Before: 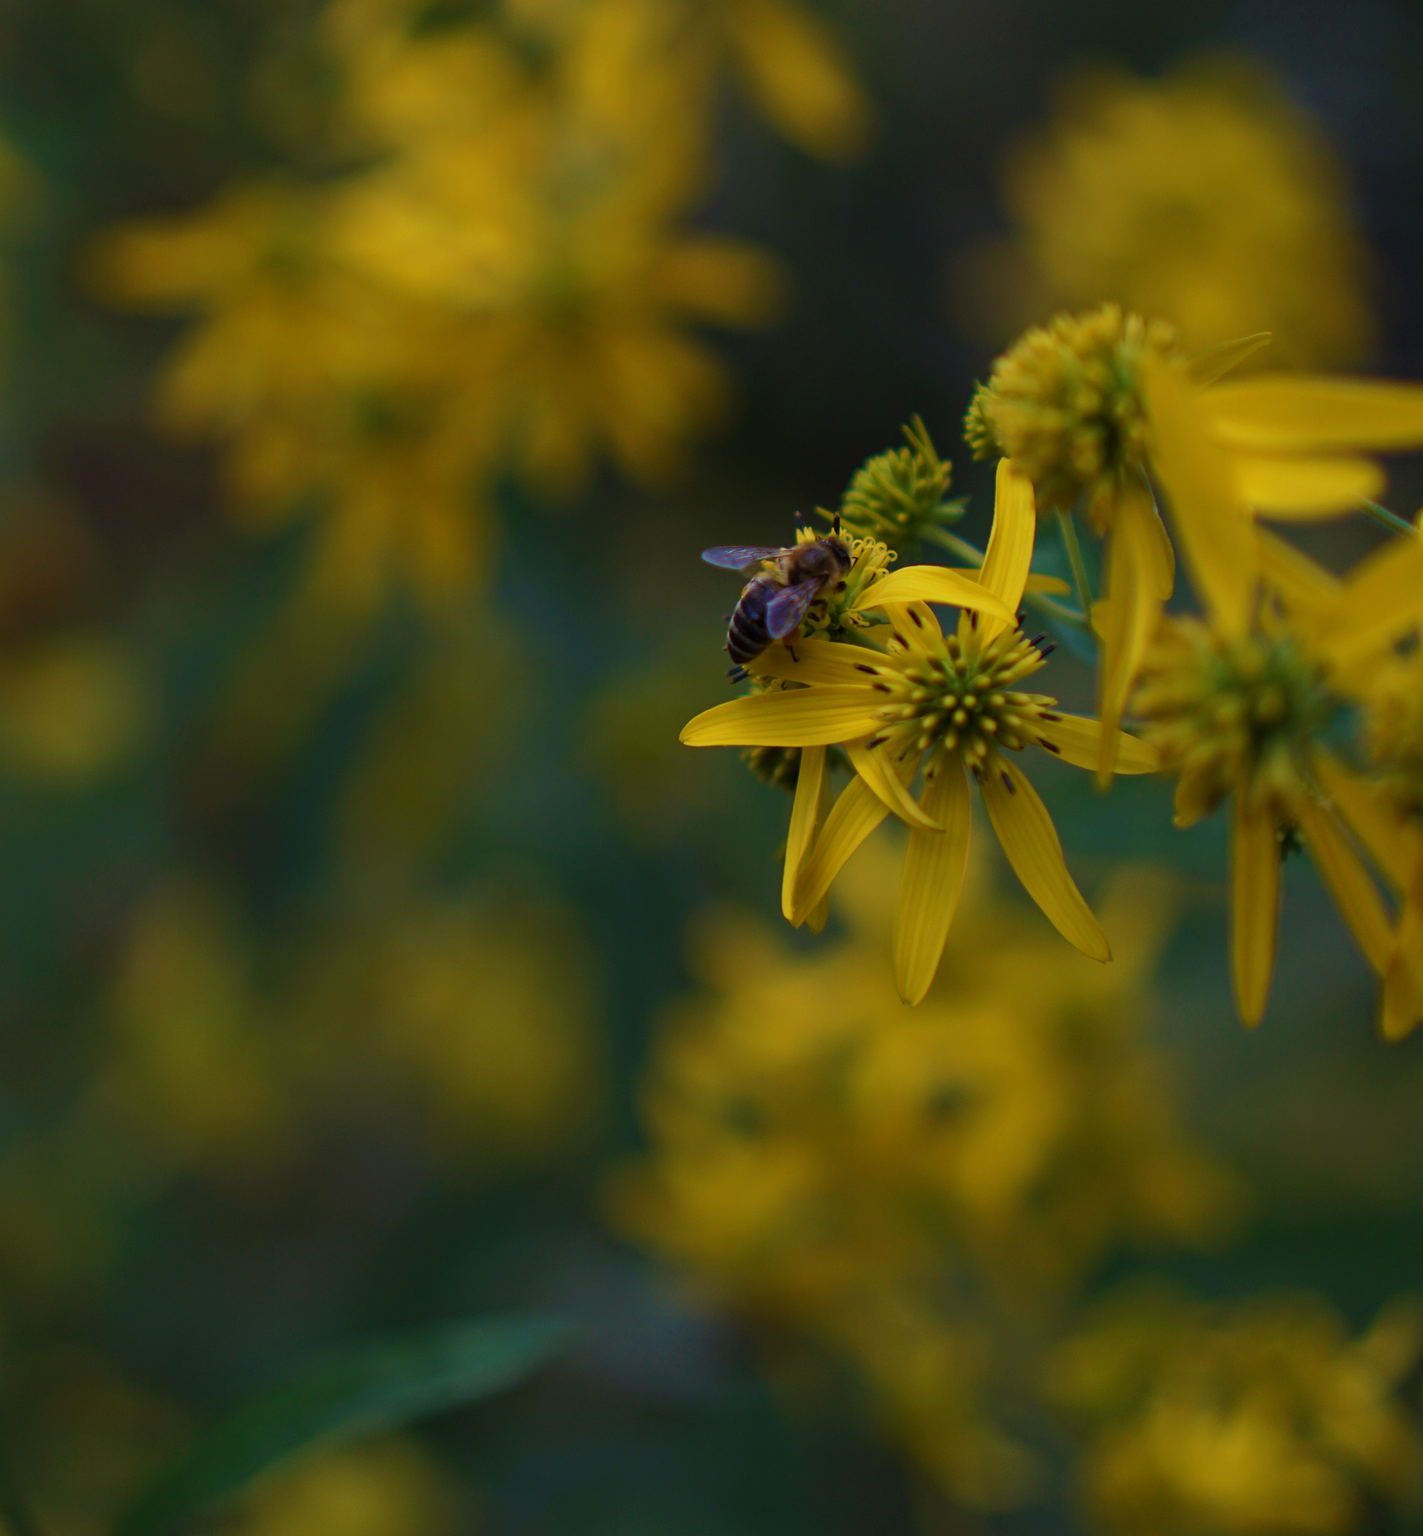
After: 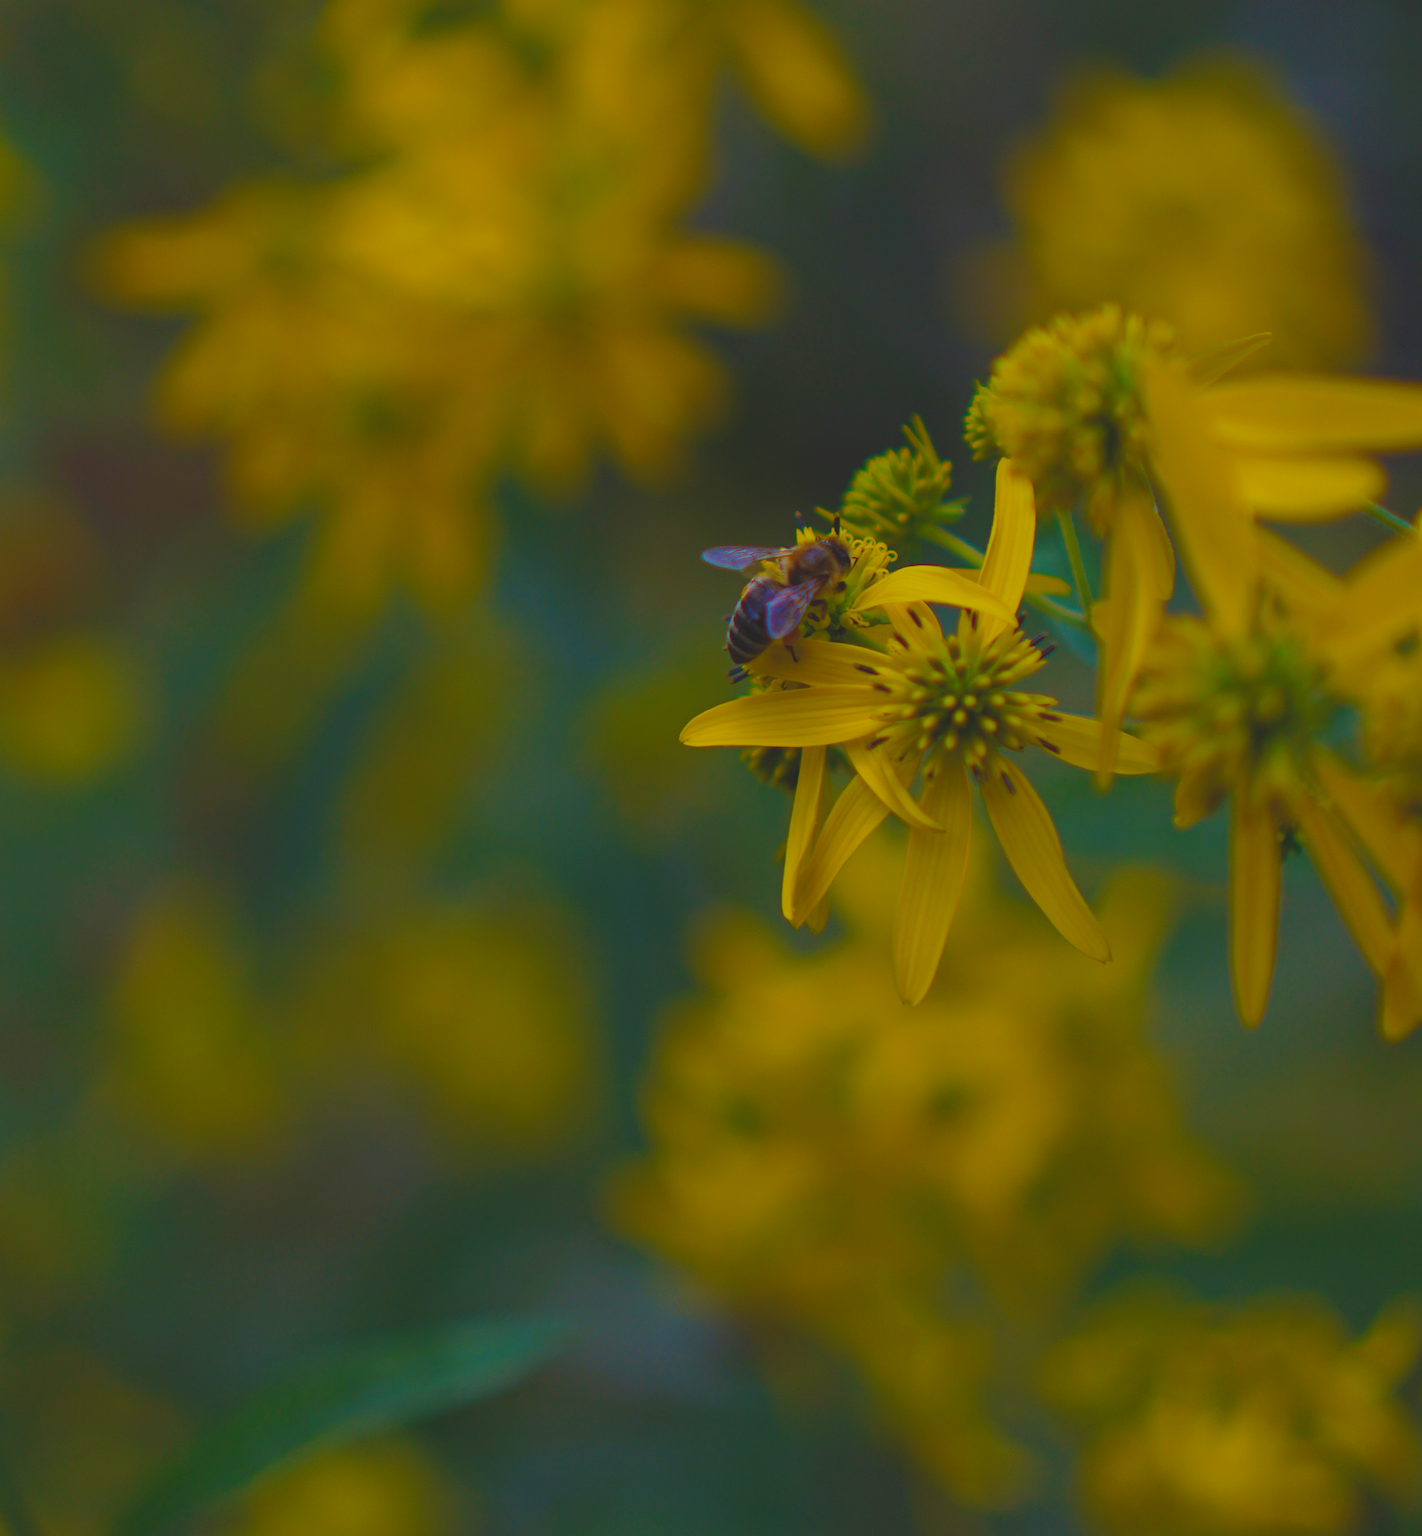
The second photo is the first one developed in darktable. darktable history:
rotate and perspective: automatic cropping original format, crop left 0, crop top 0
contrast brightness saturation: contrast -0.28
color balance rgb: perceptual saturation grading › global saturation 20%, global vibrance 20%
